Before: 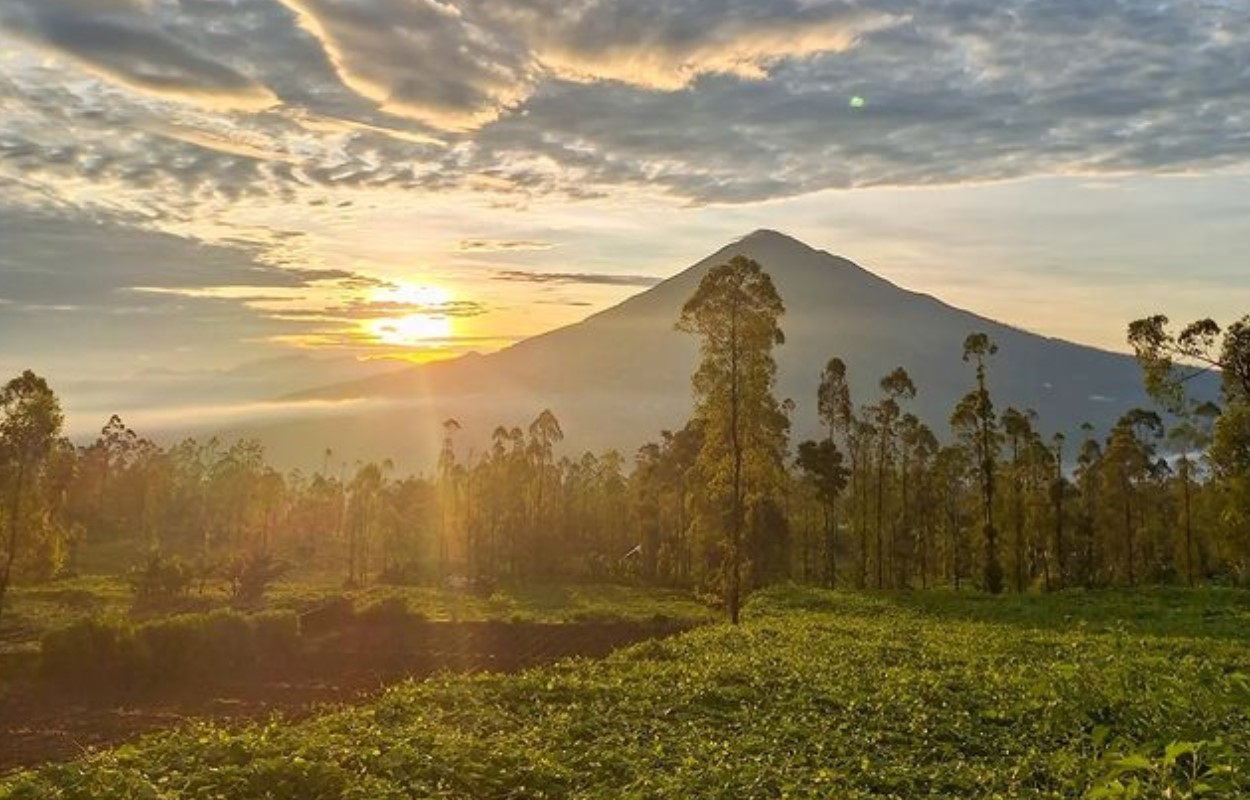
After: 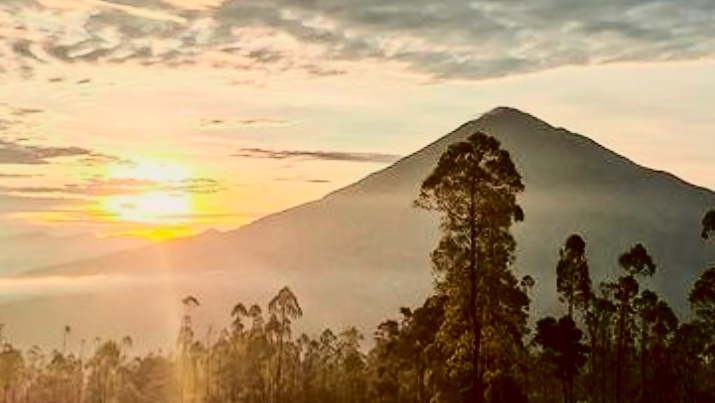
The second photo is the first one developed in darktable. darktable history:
contrast brightness saturation: contrast 0.21, brightness -0.11, saturation 0.21
tone curve: curves: ch0 [(0, 0) (0.049, 0.01) (0.154, 0.081) (0.491, 0.56) (0.739, 0.794) (0.992, 0.937)]; ch1 [(0, 0) (0.172, 0.123) (0.317, 0.272) (0.401, 0.422) (0.499, 0.497) (0.531, 0.54) (0.615, 0.603) (0.741, 0.783) (1, 1)]; ch2 [(0, 0) (0.411, 0.424) (0.462, 0.483) (0.544, 0.56) (0.686, 0.638) (1, 1)], color space Lab, independent channels, preserve colors none
exposure: black level correction 0.01, exposure 0.011 EV, compensate highlight preservation false
crop: left 20.932%, top 15.471%, right 21.848%, bottom 34.081%
